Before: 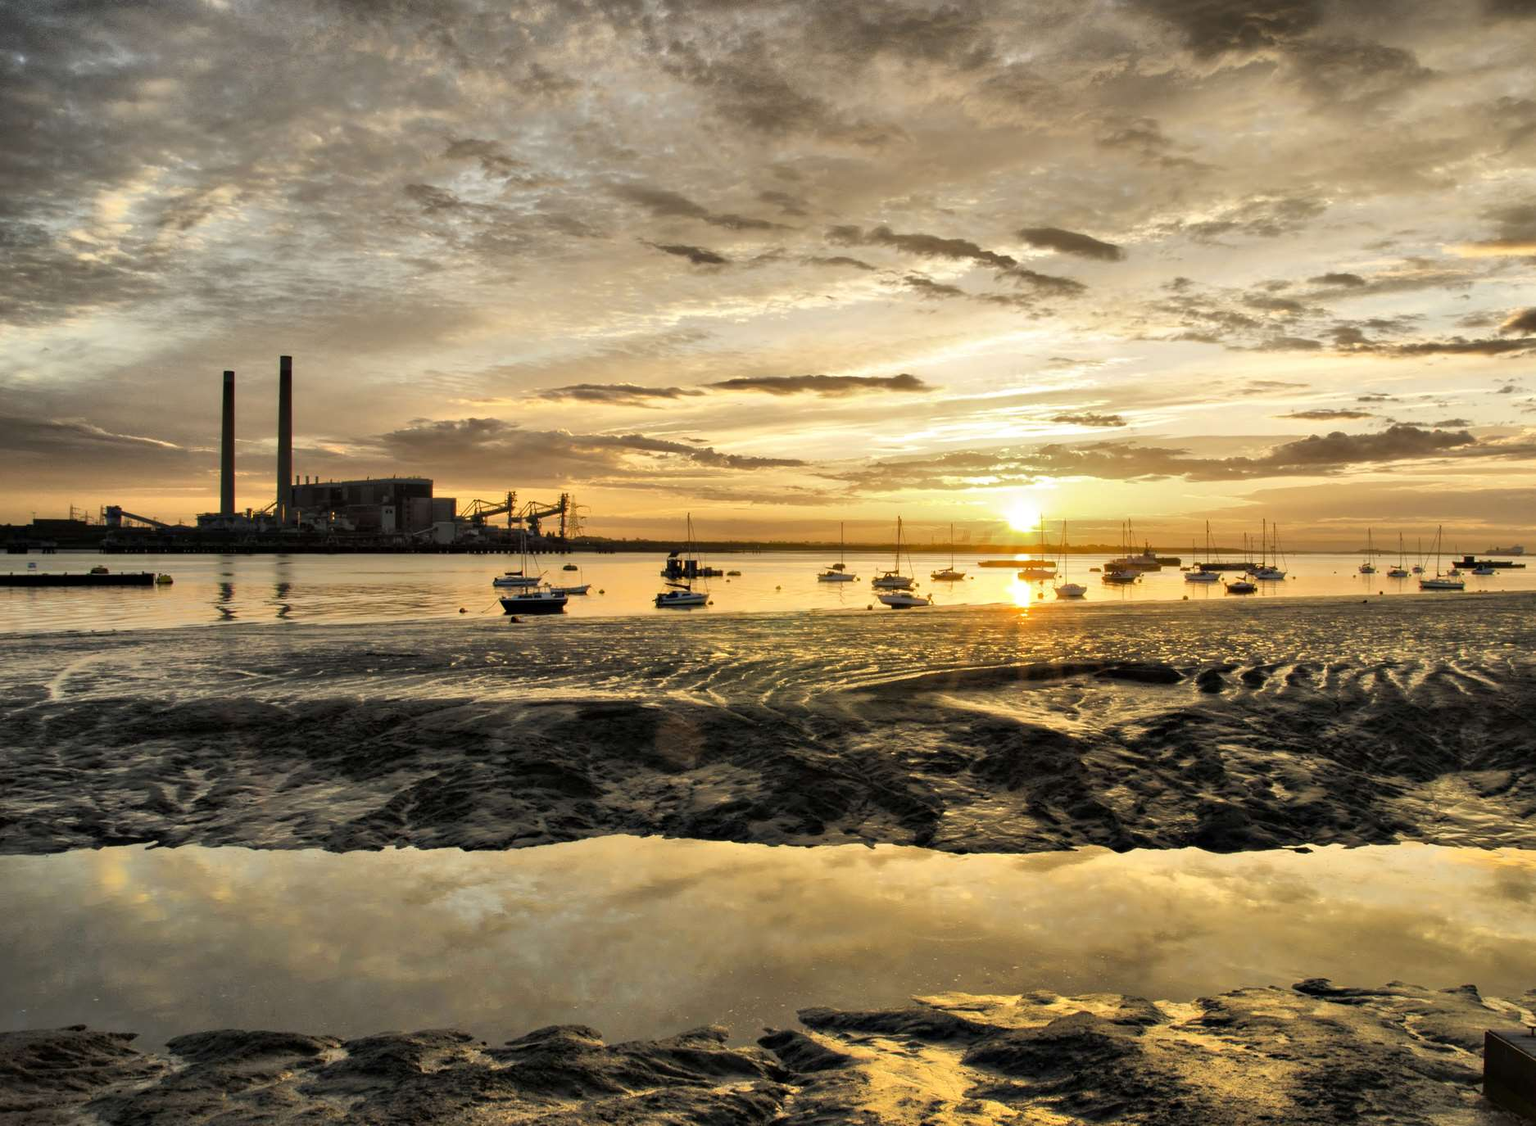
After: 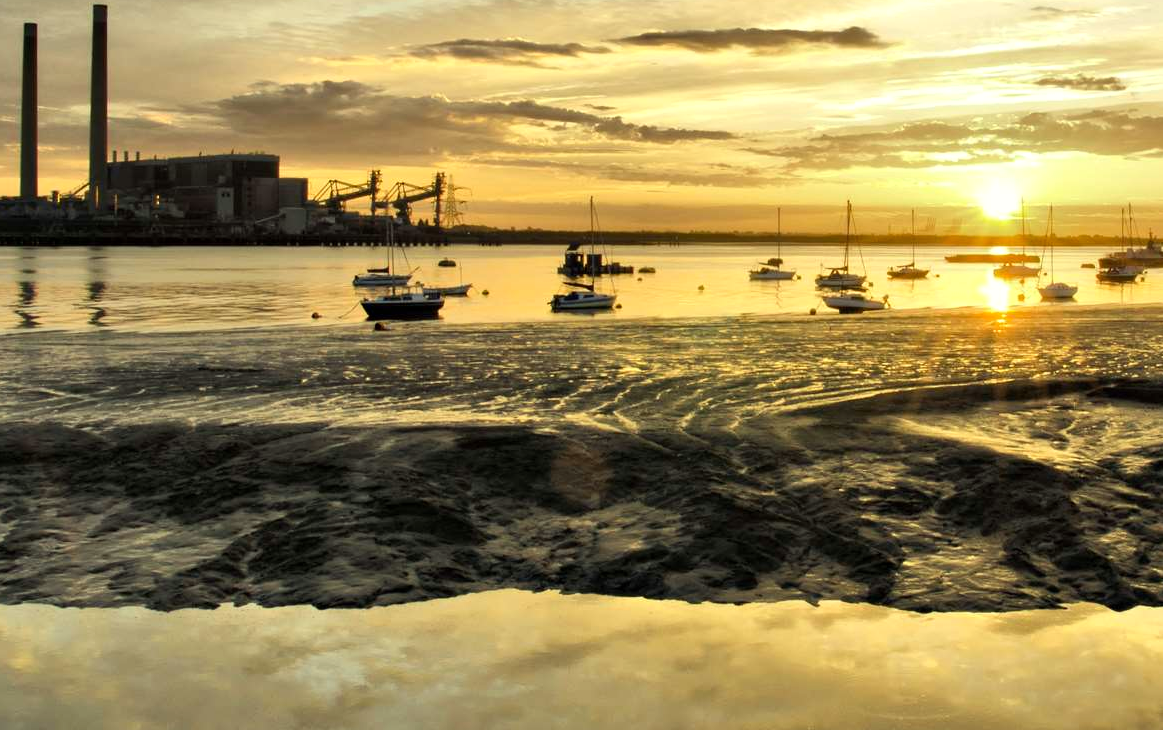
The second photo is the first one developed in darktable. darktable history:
color correction: highlights a* -4.28, highlights b* 6.53
contrast brightness saturation: contrast 0.1, brightness 0.02, saturation 0.02
crop: left 13.312%, top 31.28%, right 24.627%, bottom 15.582%
exposure: exposure 0.127 EV, compensate highlight preservation false
